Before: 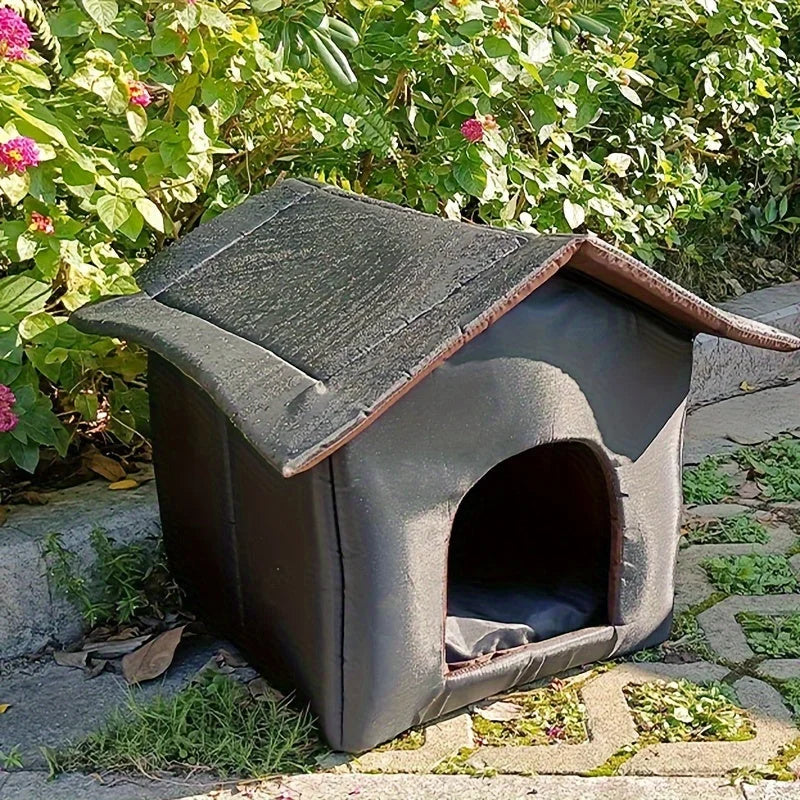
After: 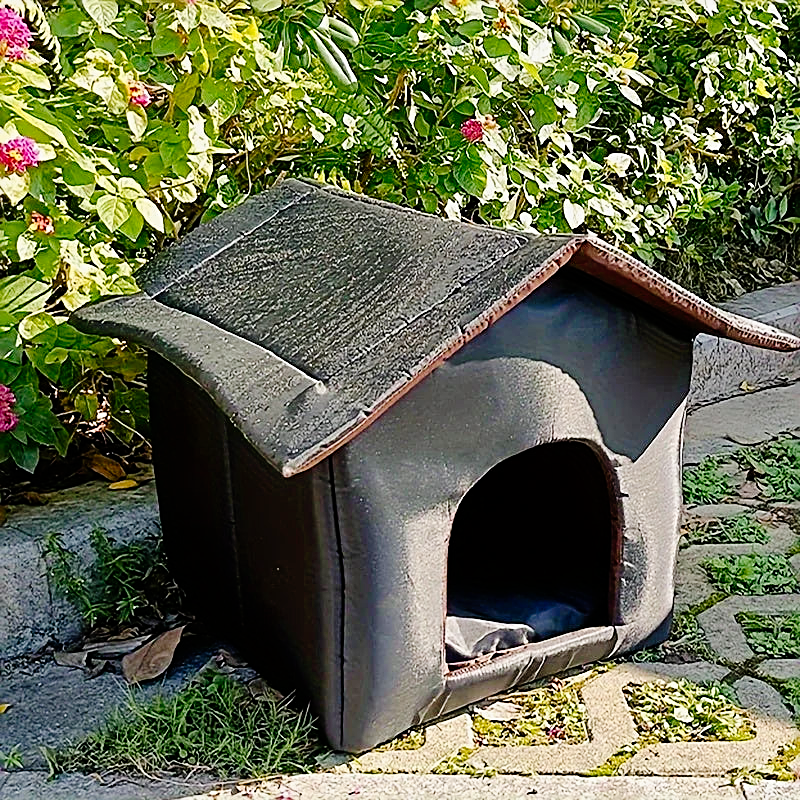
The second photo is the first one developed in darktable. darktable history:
tone curve: curves: ch0 [(0, 0) (0.003, 0) (0.011, 0.002) (0.025, 0.004) (0.044, 0.007) (0.069, 0.015) (0.1, 0.025) (0.136, 0.04) (0.177, 0.09) (0.224, 0.152) (0.277, 0.239) (0.335, 0.335) (0.399, 0.43) (0.468, 0.524) (0.543, 0.621) (0.623, 0.712) (0.709, 0.792) (0.801, 0.871) (0.898, 0.951) (1, 1)], preserve colors none
sharpen: amount 0.6
exposure: exposure -0.21 EV, compensate highlight preservation false
